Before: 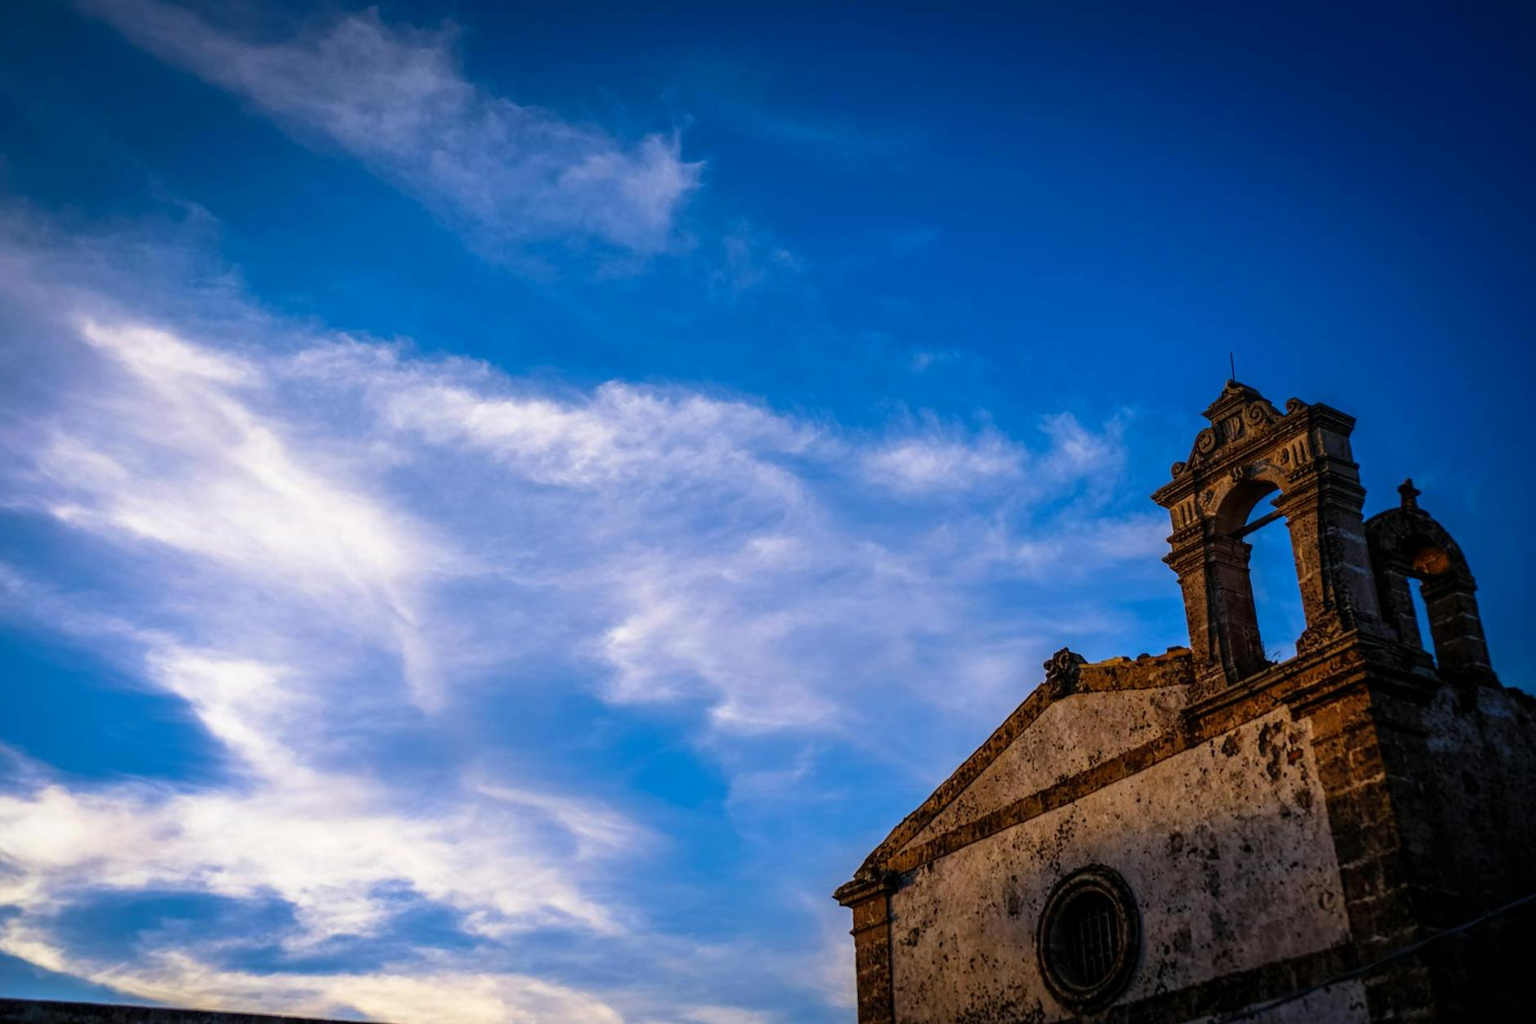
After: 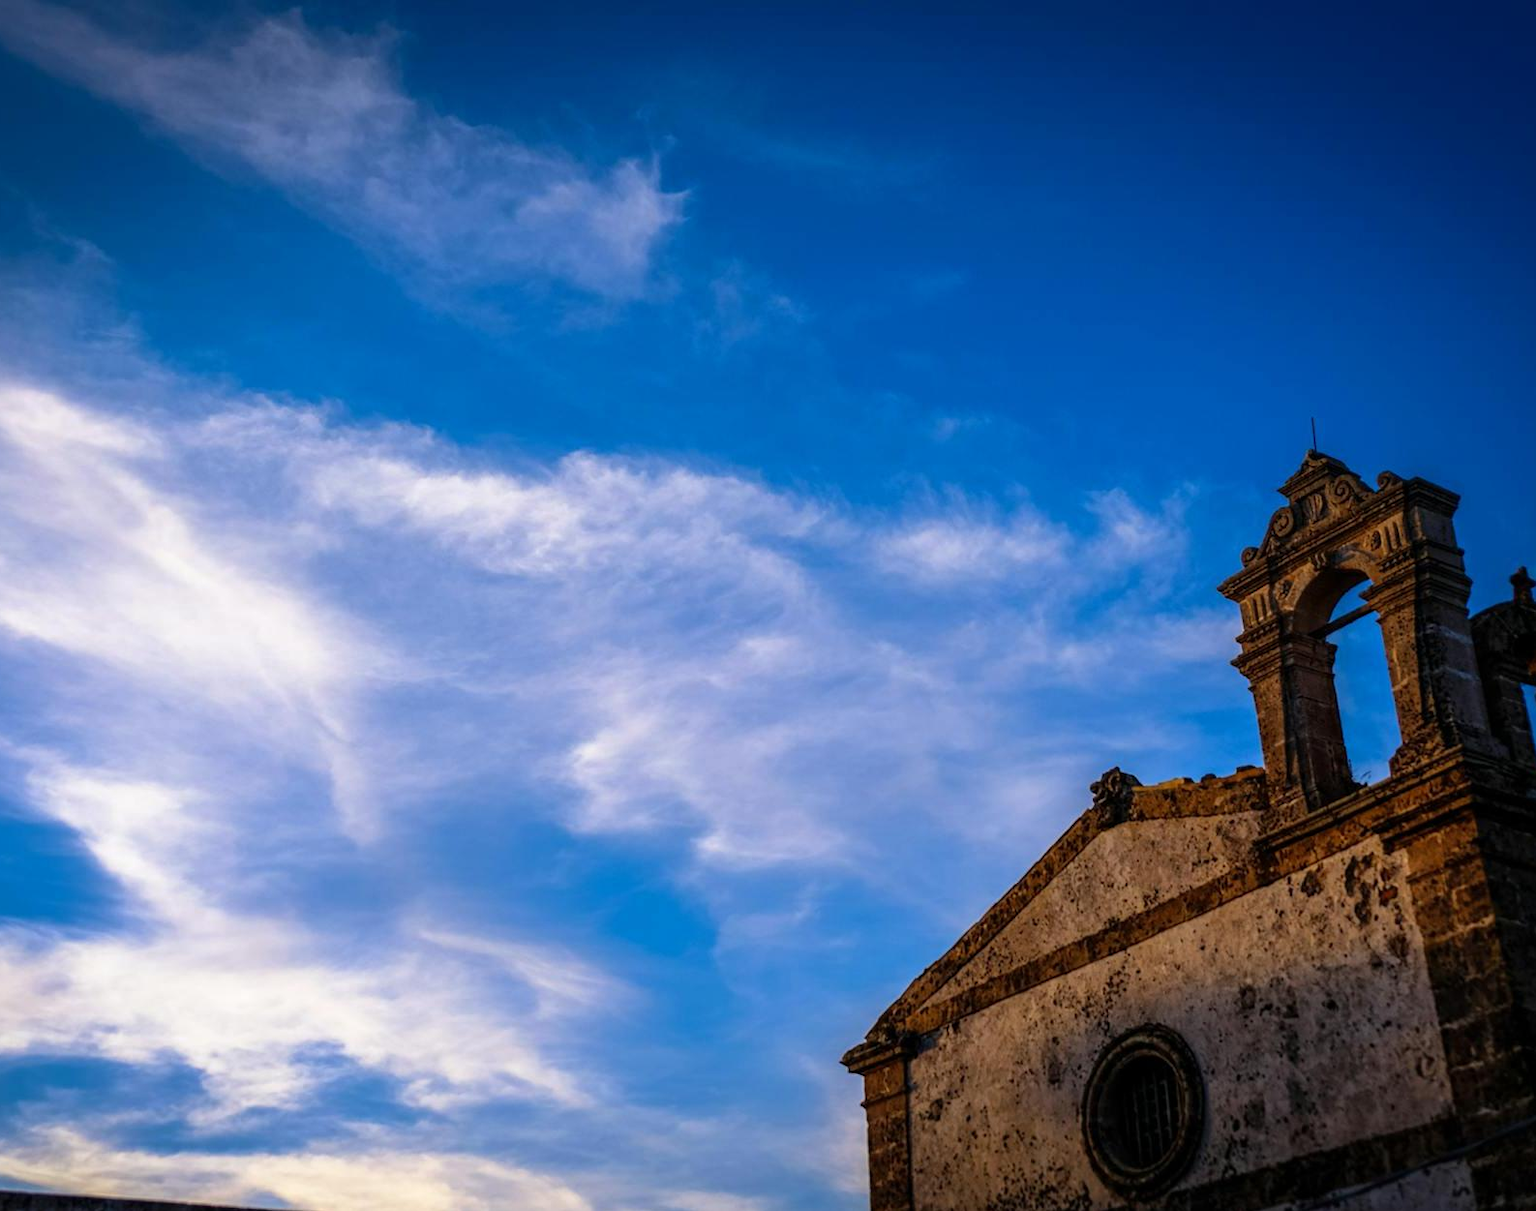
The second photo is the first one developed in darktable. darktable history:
crop: left 8.052%, right 7.507%
